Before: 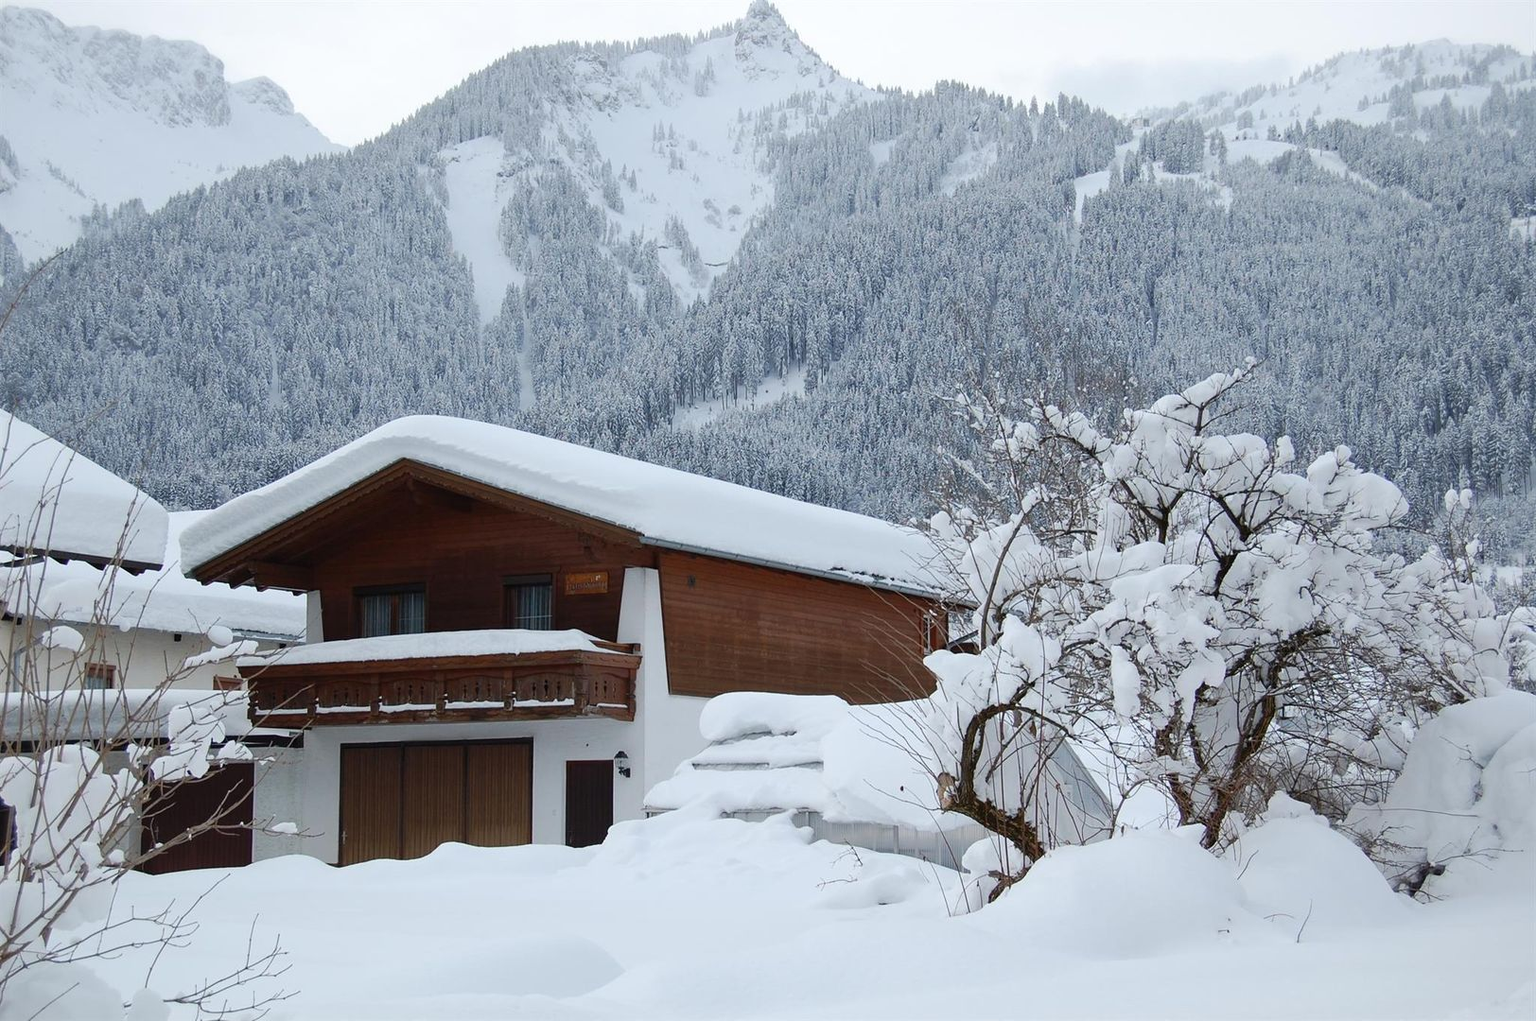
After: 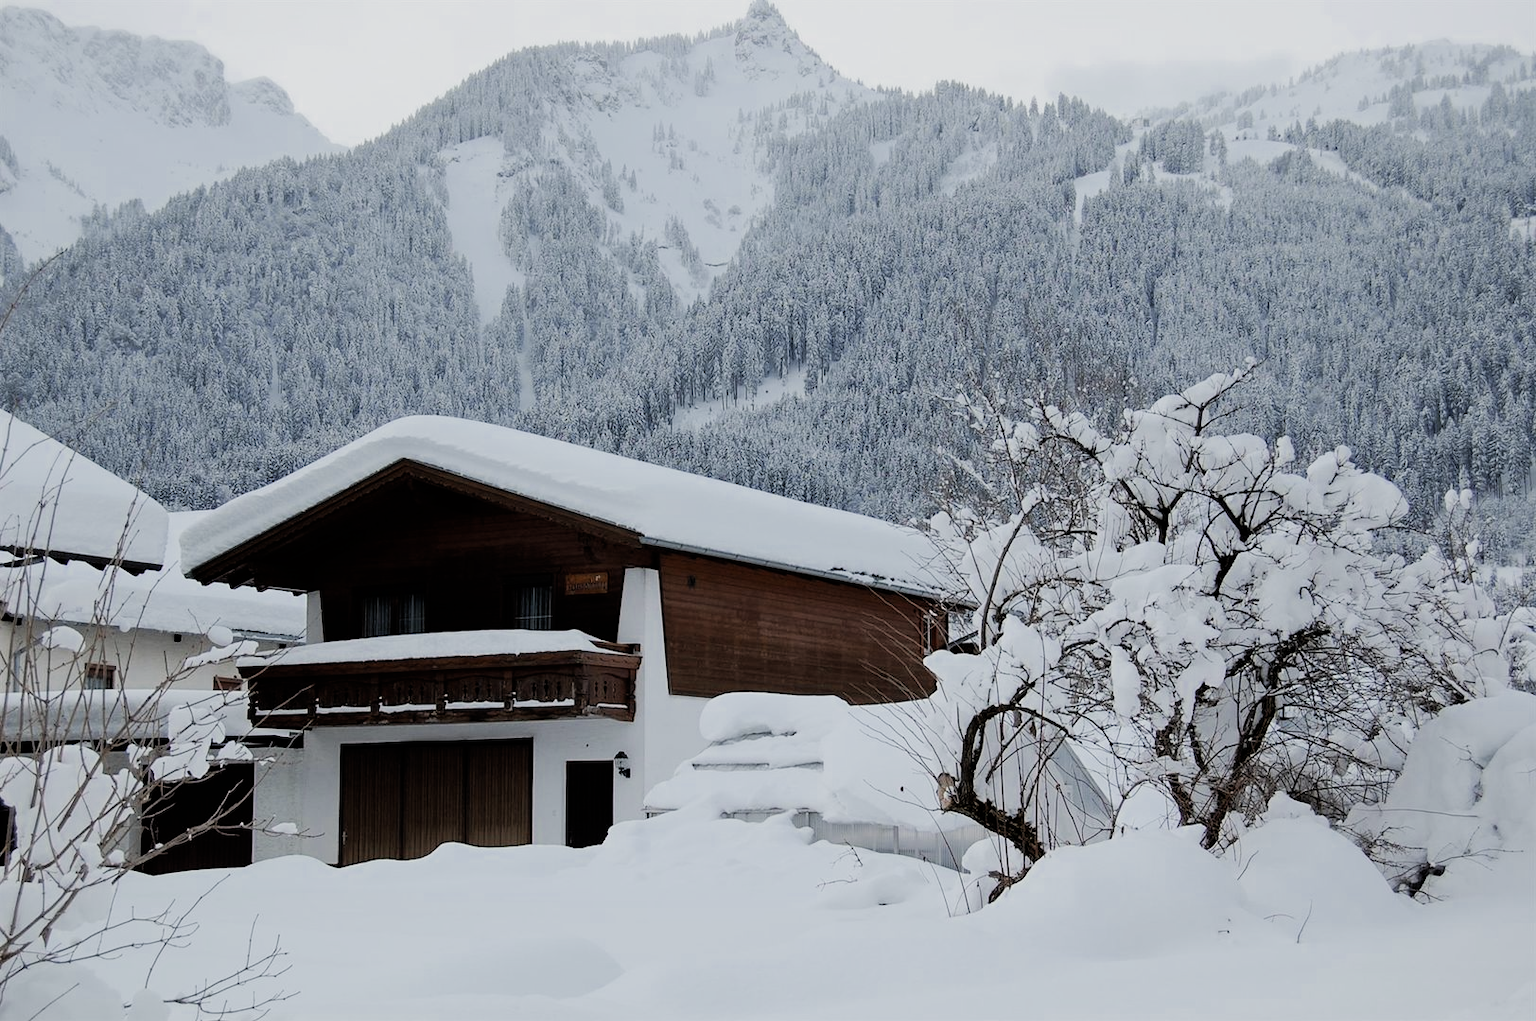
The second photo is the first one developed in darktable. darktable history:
filmic rgb: black relative exposure -5 EV, hardness 2.88, contrast 1.3
color zones: curves: ch0 [(0, 0.5) (0.125, 0.4) (0.25, 0.5) (0.375, 0.4) (0.5, 0.4) (0.625, 0.35) (0.75, 0.35) (0.875, 0.5)]; ch1 [(0, 0.35) (0.125, 0.45) (0.25, 0.35) (0.375, 0.35) (0.5, 0.35) (0.625, 0.35) (0.75, 0.45) (0.875, 0.35)]; ch2 [(0, 0.6) (0.125, 0.5) (0.25, 0.5) (0.375, 0.6) (0.5, 0.6) (0.625, 0.5) (0.75, 0.5) (0.875, 0.5)]
